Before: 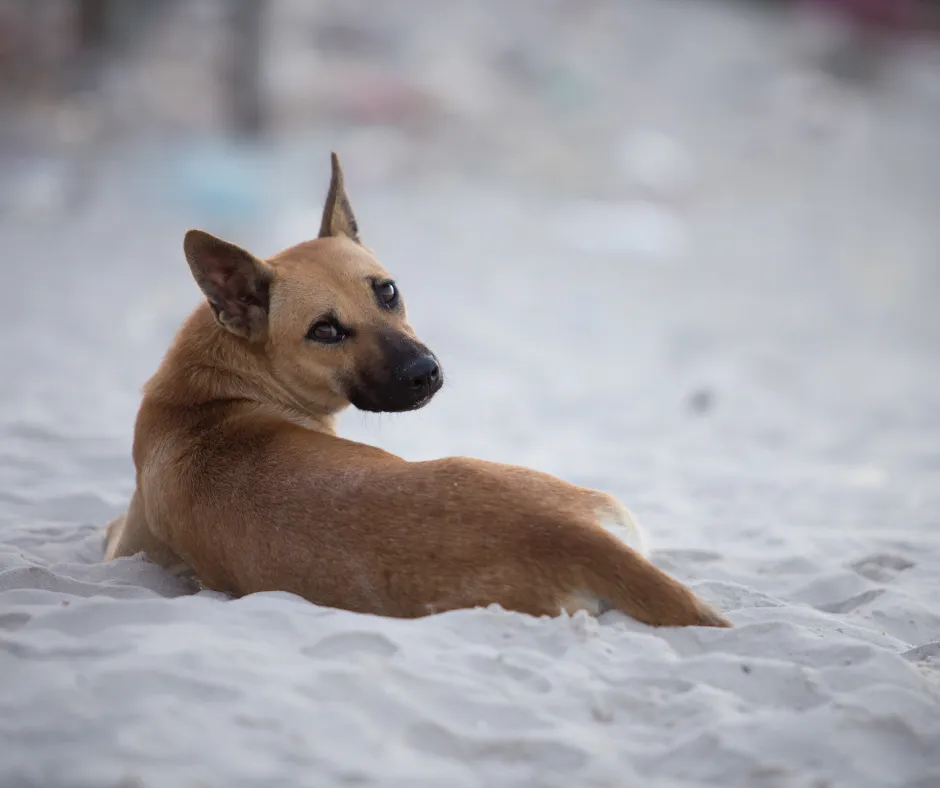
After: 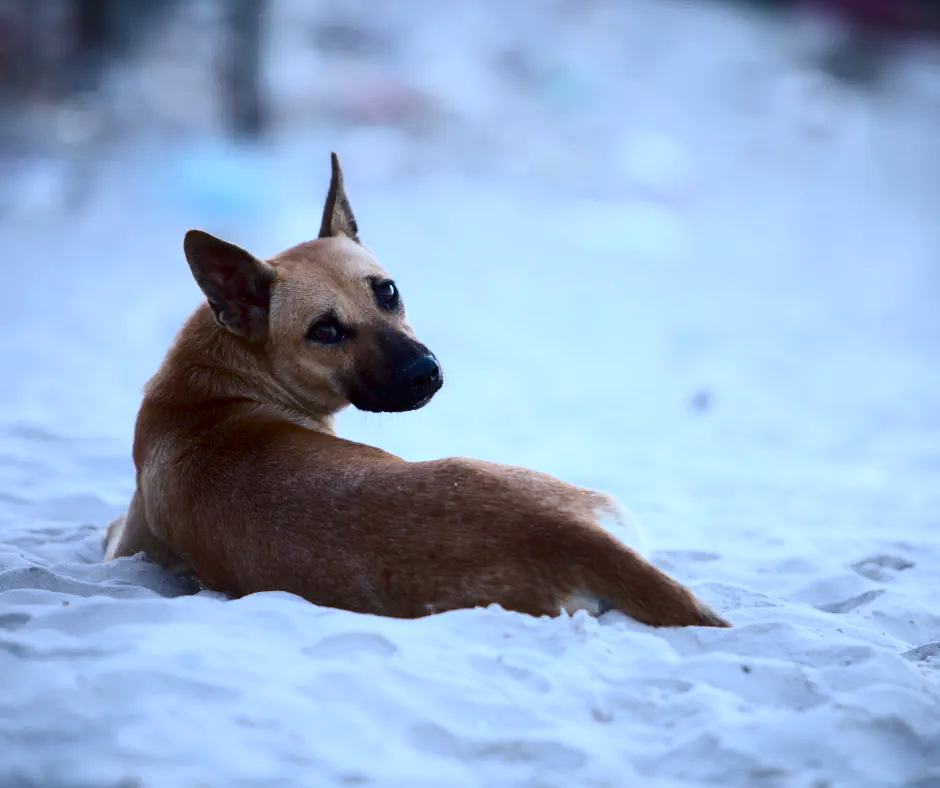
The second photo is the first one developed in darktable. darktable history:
color calibration: illuminant custom, x 0.39, y 0.387, temperature 3820.27 K
contrast brightness saturation: contrast 0.306, brightness -0.083, saturation 0.168
